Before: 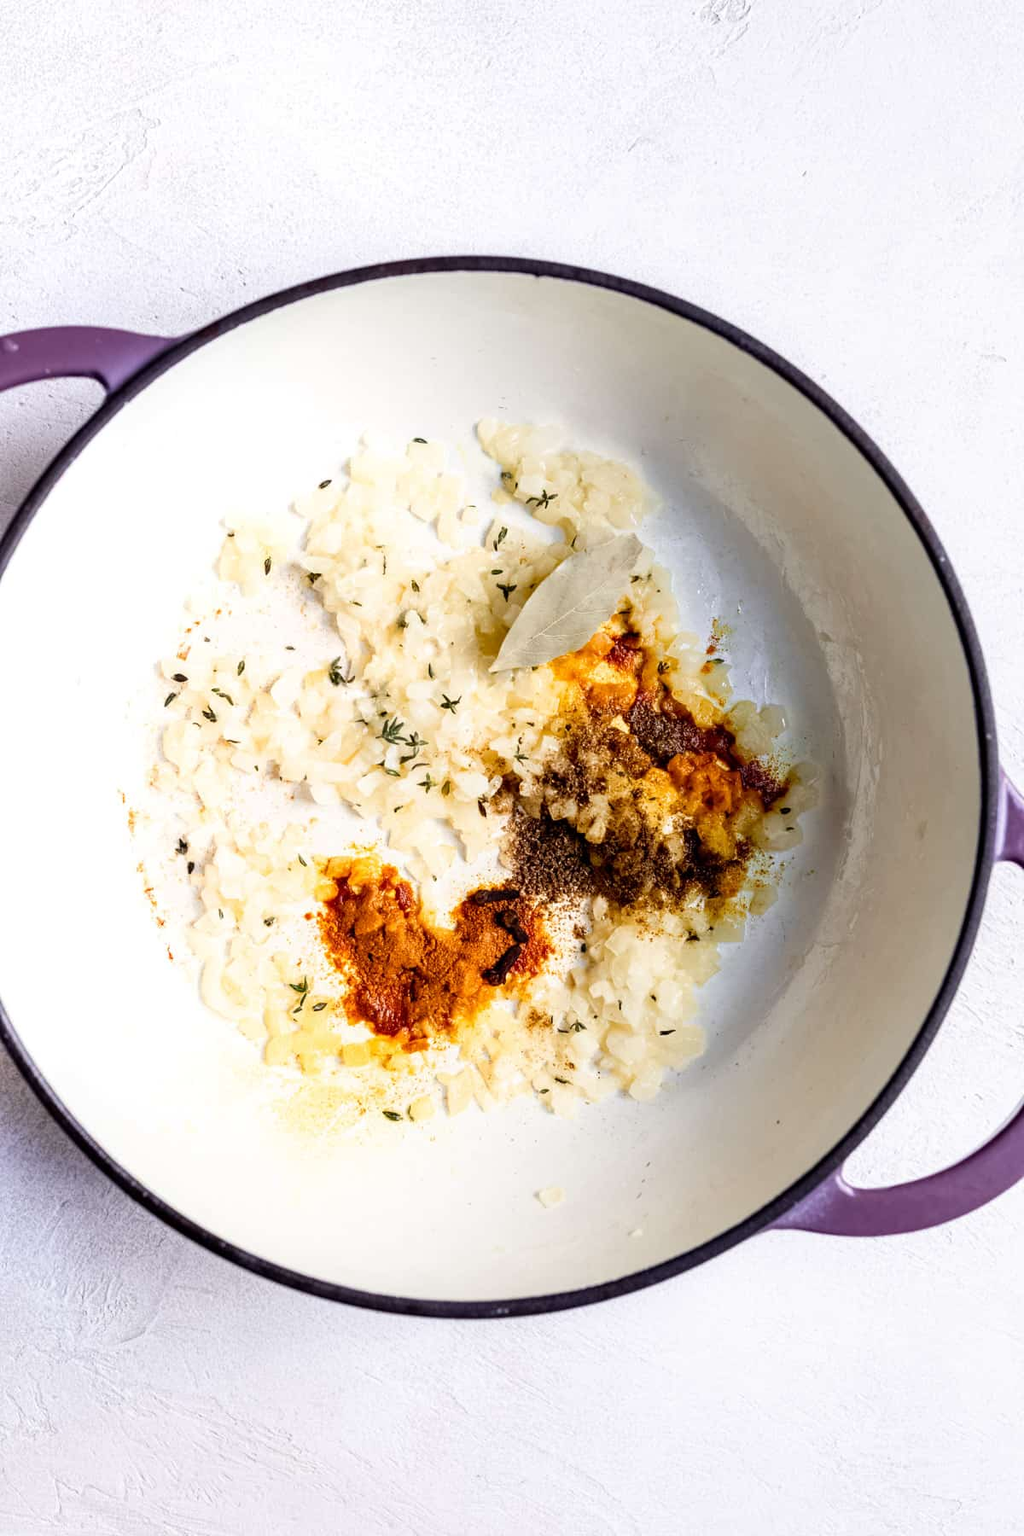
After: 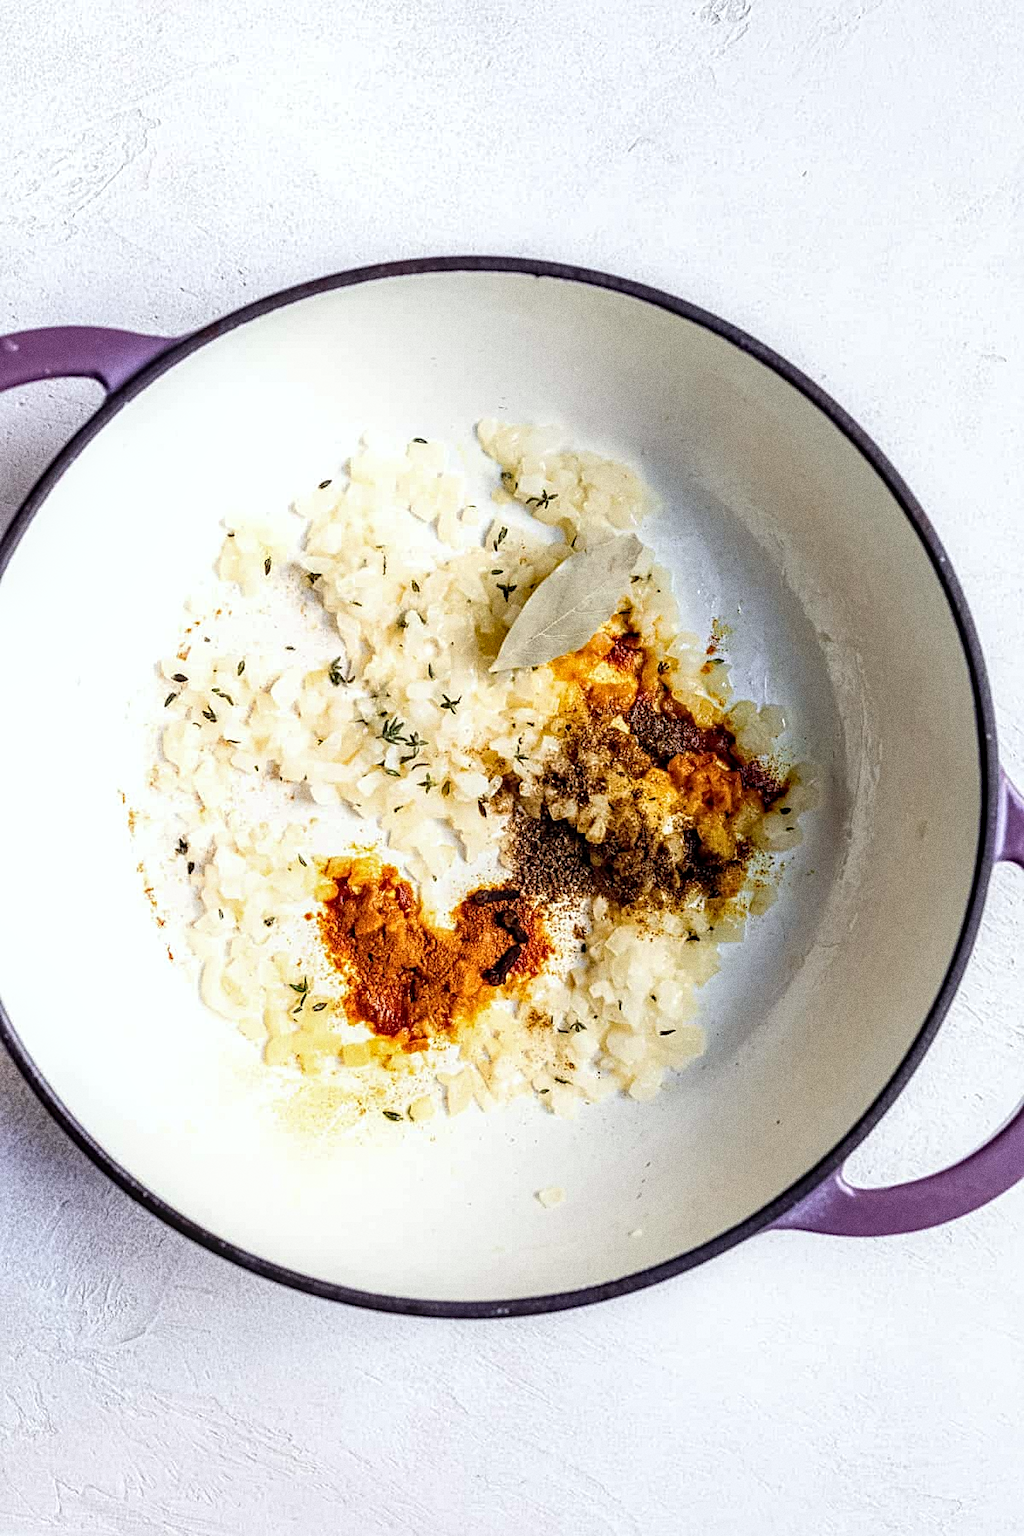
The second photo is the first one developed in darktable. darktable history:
local contrast: on, module defaults
white balance: red 0.978, blue 0.999
sharpen: radius 2.167, amount 0.381, threshold 0
grain: coarseness 0.09 ISO, strength 40%
